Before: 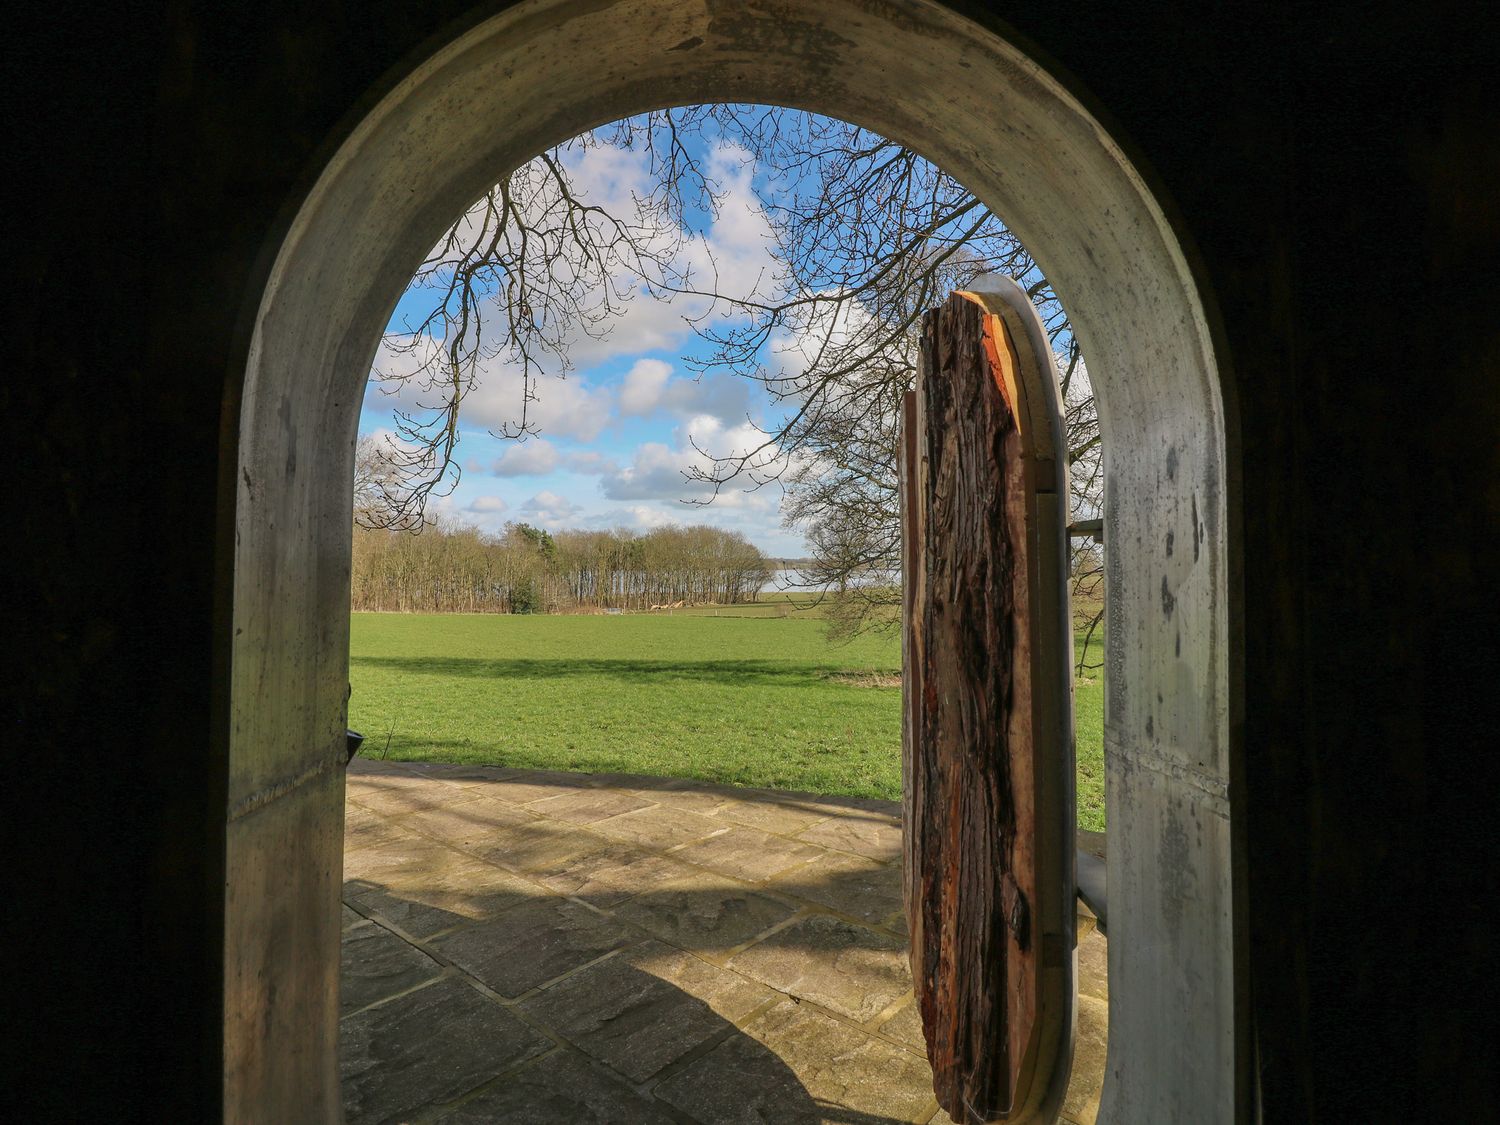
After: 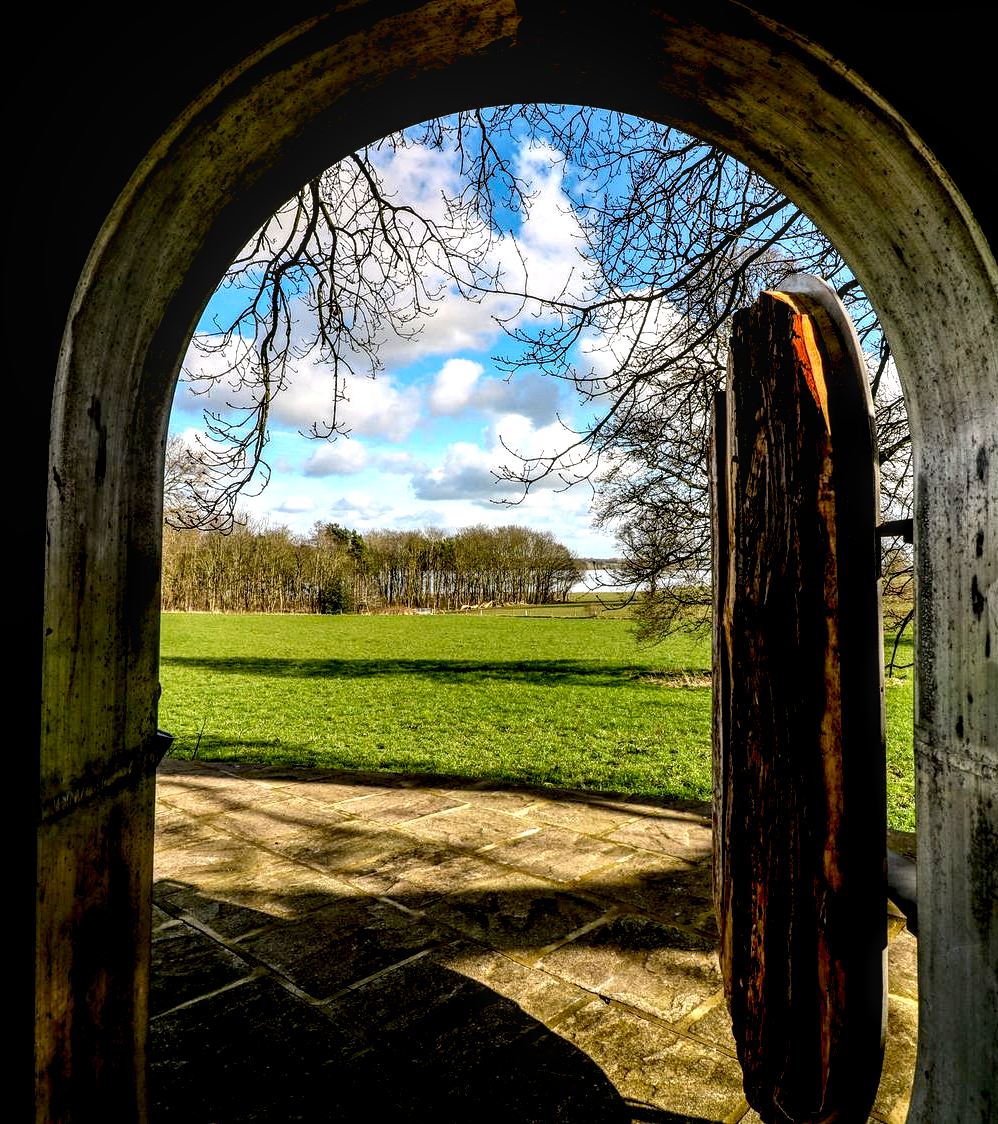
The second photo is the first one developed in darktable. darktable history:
exposure: black level correction 0.055, exposure -0.033 EV, compensate highlight preservation false
levels: mode automatic, levels [0, 0.498, 0.996]
crop and rotate: left 12.752%, right 20.67%
local contrast: highlights 61%, detail 143%, midtone range 0.426
tone equalizer: -8 EV -1.05 EV, -7 EV -0.991 EV, -6 EV -0.901 EV, -5 EV -0.592 EV, -3 EV 0.547 EV, -2 EV 0.891 EV, -1 EV 1.01 EV, +0 EV 1.08 EV, edges refinement/feathering 500, mask exposure compensation -1.57 EV, preserve details no
